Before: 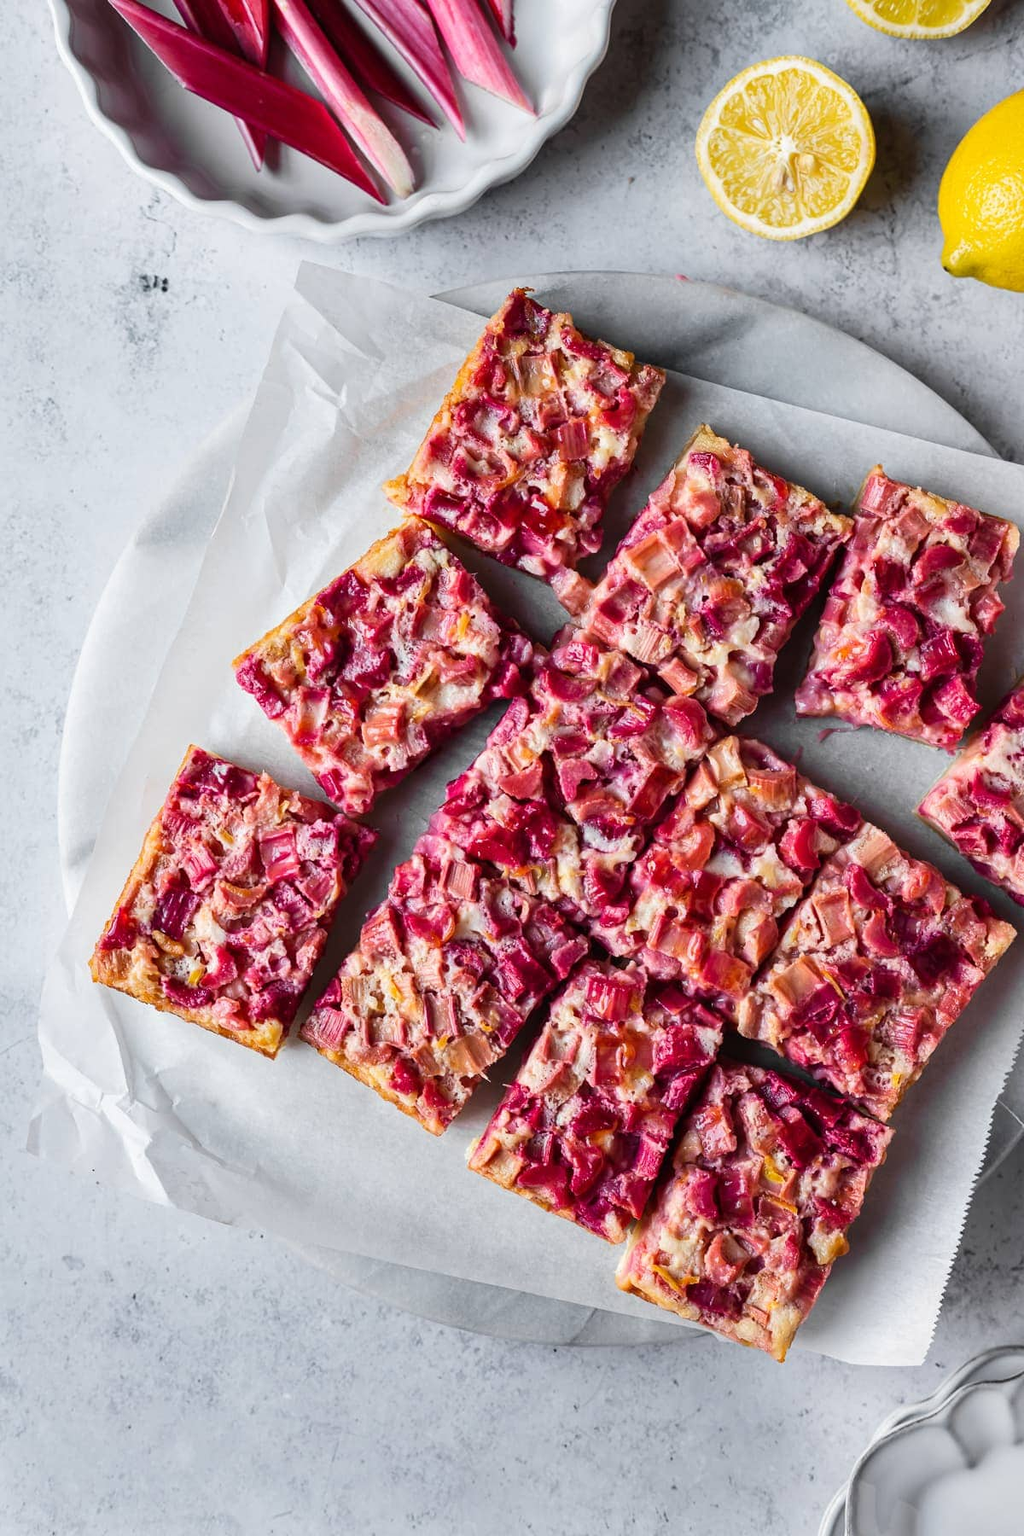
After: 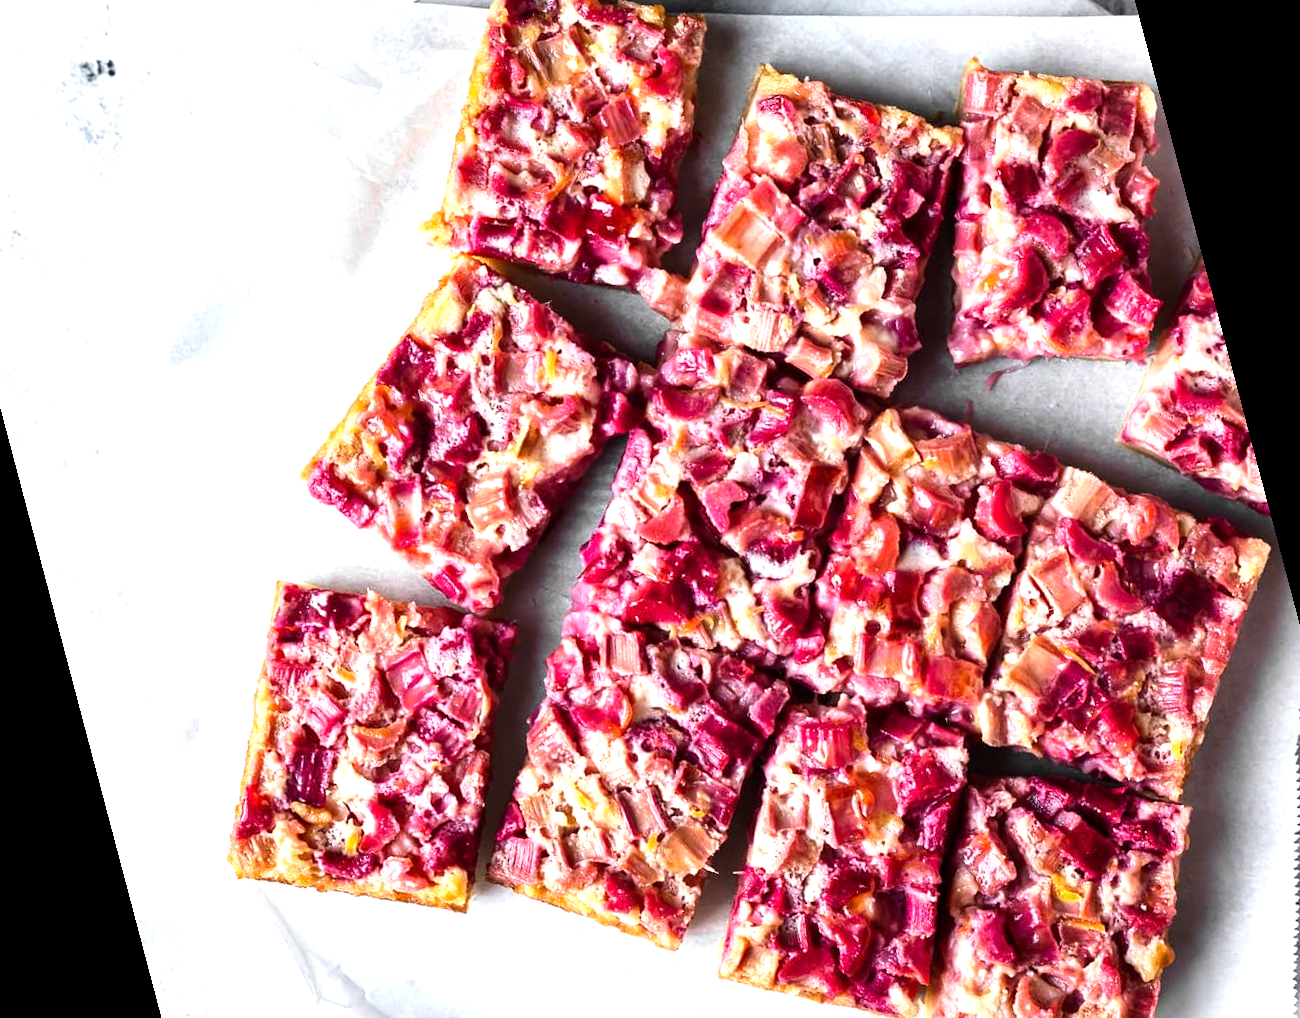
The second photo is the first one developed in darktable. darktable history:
exposure: black level correction 0.001, exposure 0.5 EV, compensate exposure bias true, compensate highlight preservation false
tone equalizer: -8 EV -0.417 EV, -7 EV -0.389 EV, -6 EV -0.333 EV, -5 EV -0.222 EV, -3 EV 0.222 EV, -2 EV 0.333 EV, -1 EV 0.389 EV, +0 EV 0.417 EV, edges refinement/feathering 500, mask exposure compensation -1.57 EV, preserve details no
rotate and perspective: rotation -14.8°, crop left 0.1, crop right 0.903, crop top 0.25, crop bottom 0.748
